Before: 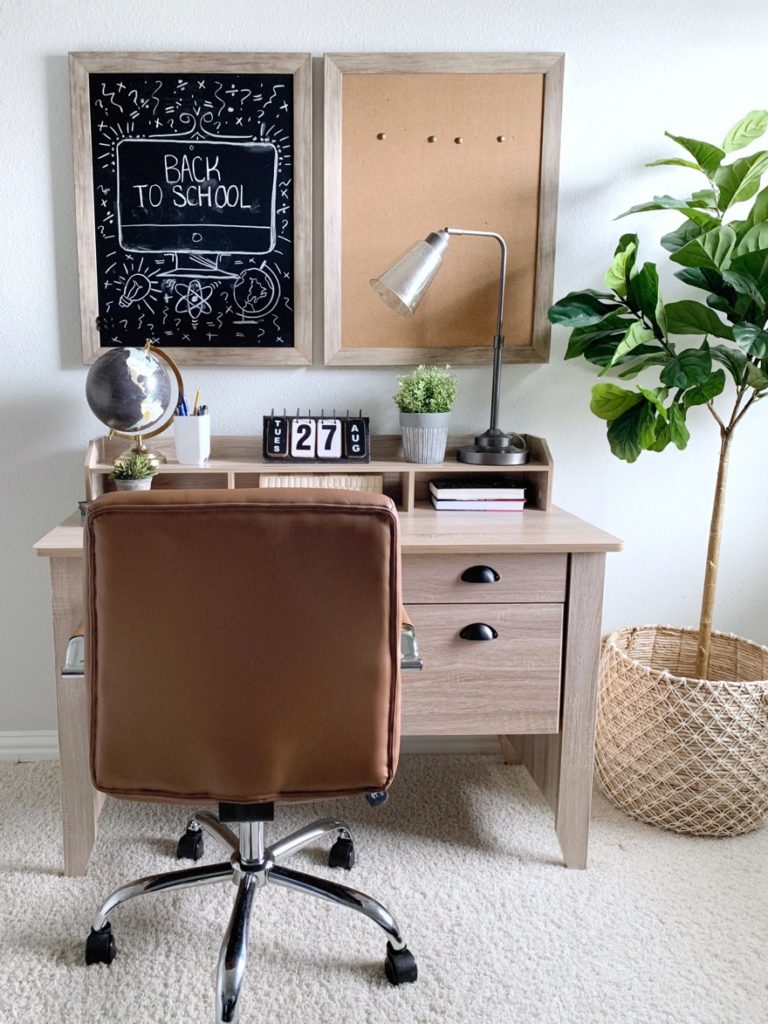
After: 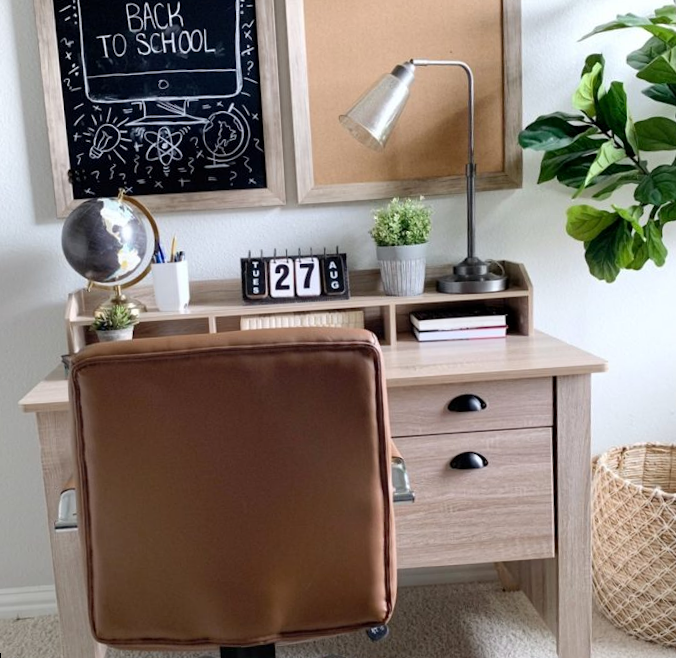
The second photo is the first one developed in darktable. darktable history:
crop and rotate: left 2.425%, top 11.305%, right 9.6%, bottom 15.08%
white balance: emerald 1
exposure: black level correction 0.001, compensate highlight preservation false
rotate and perspective: rotation -3.52°, crop left 0.036, crop right 0.964, crop top 0.081, crop bottom 0.919
